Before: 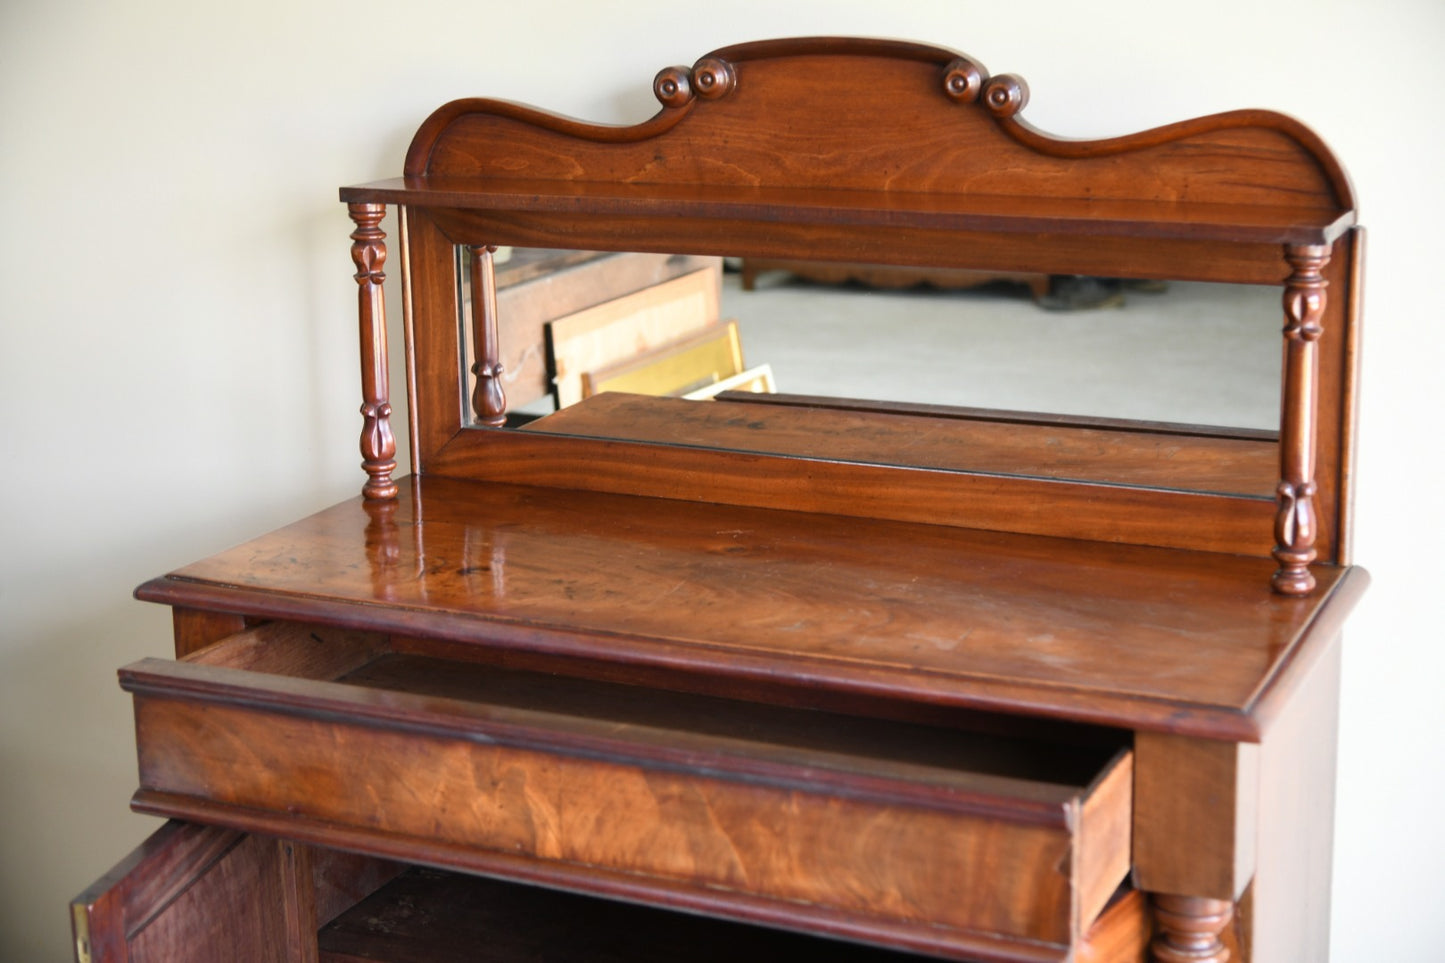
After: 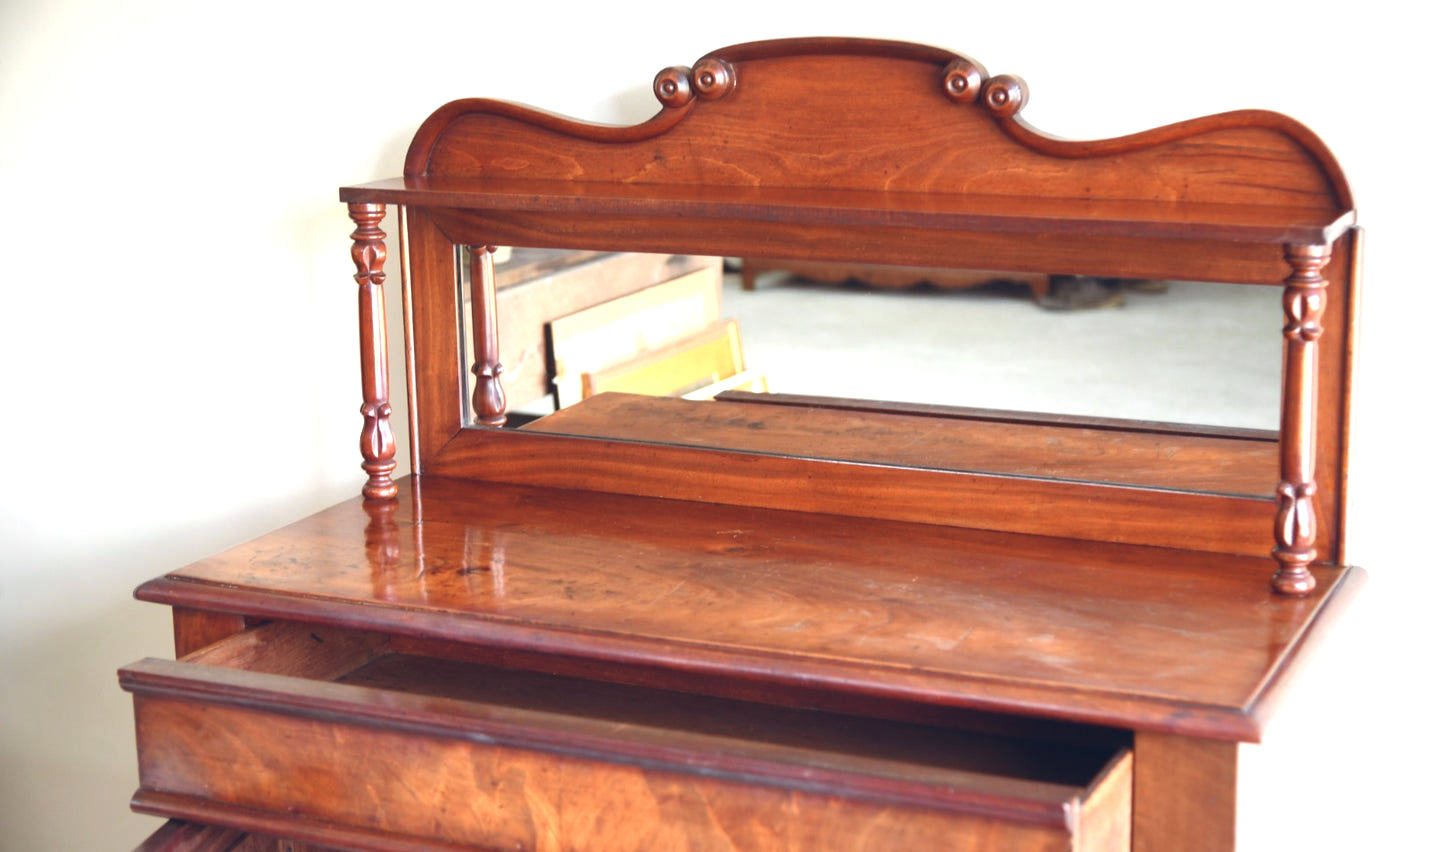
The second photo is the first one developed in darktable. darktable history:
color balance rgb: shadows lift › chroma 9.92%, shadows lift › hue 45.12°, power › luminance 3.26%, power › hue 231.93°, global offset › luminance 0.4%, global offset › chroma 0.21%, global offset › hue 255.02°
crop and rotate: top 0%, bottom 11.49%
tone equalizer: on, module defaults
exposure: black level correction 0, exposure 0.7 EV, compensate exposure bias true, compensate highlight preservation false
shadows and highlights: shadows 25, highlights -25
